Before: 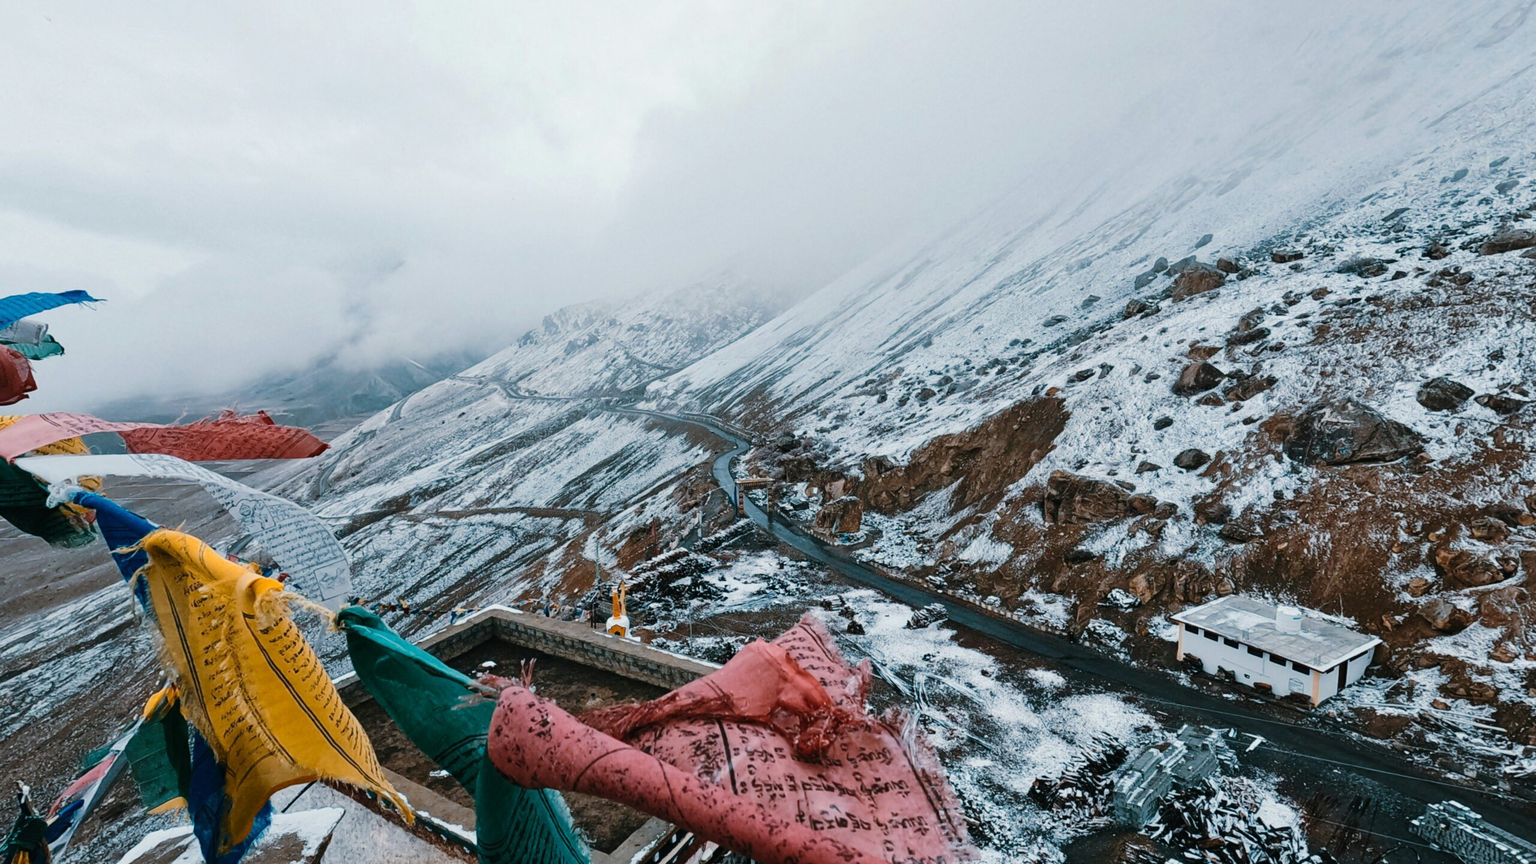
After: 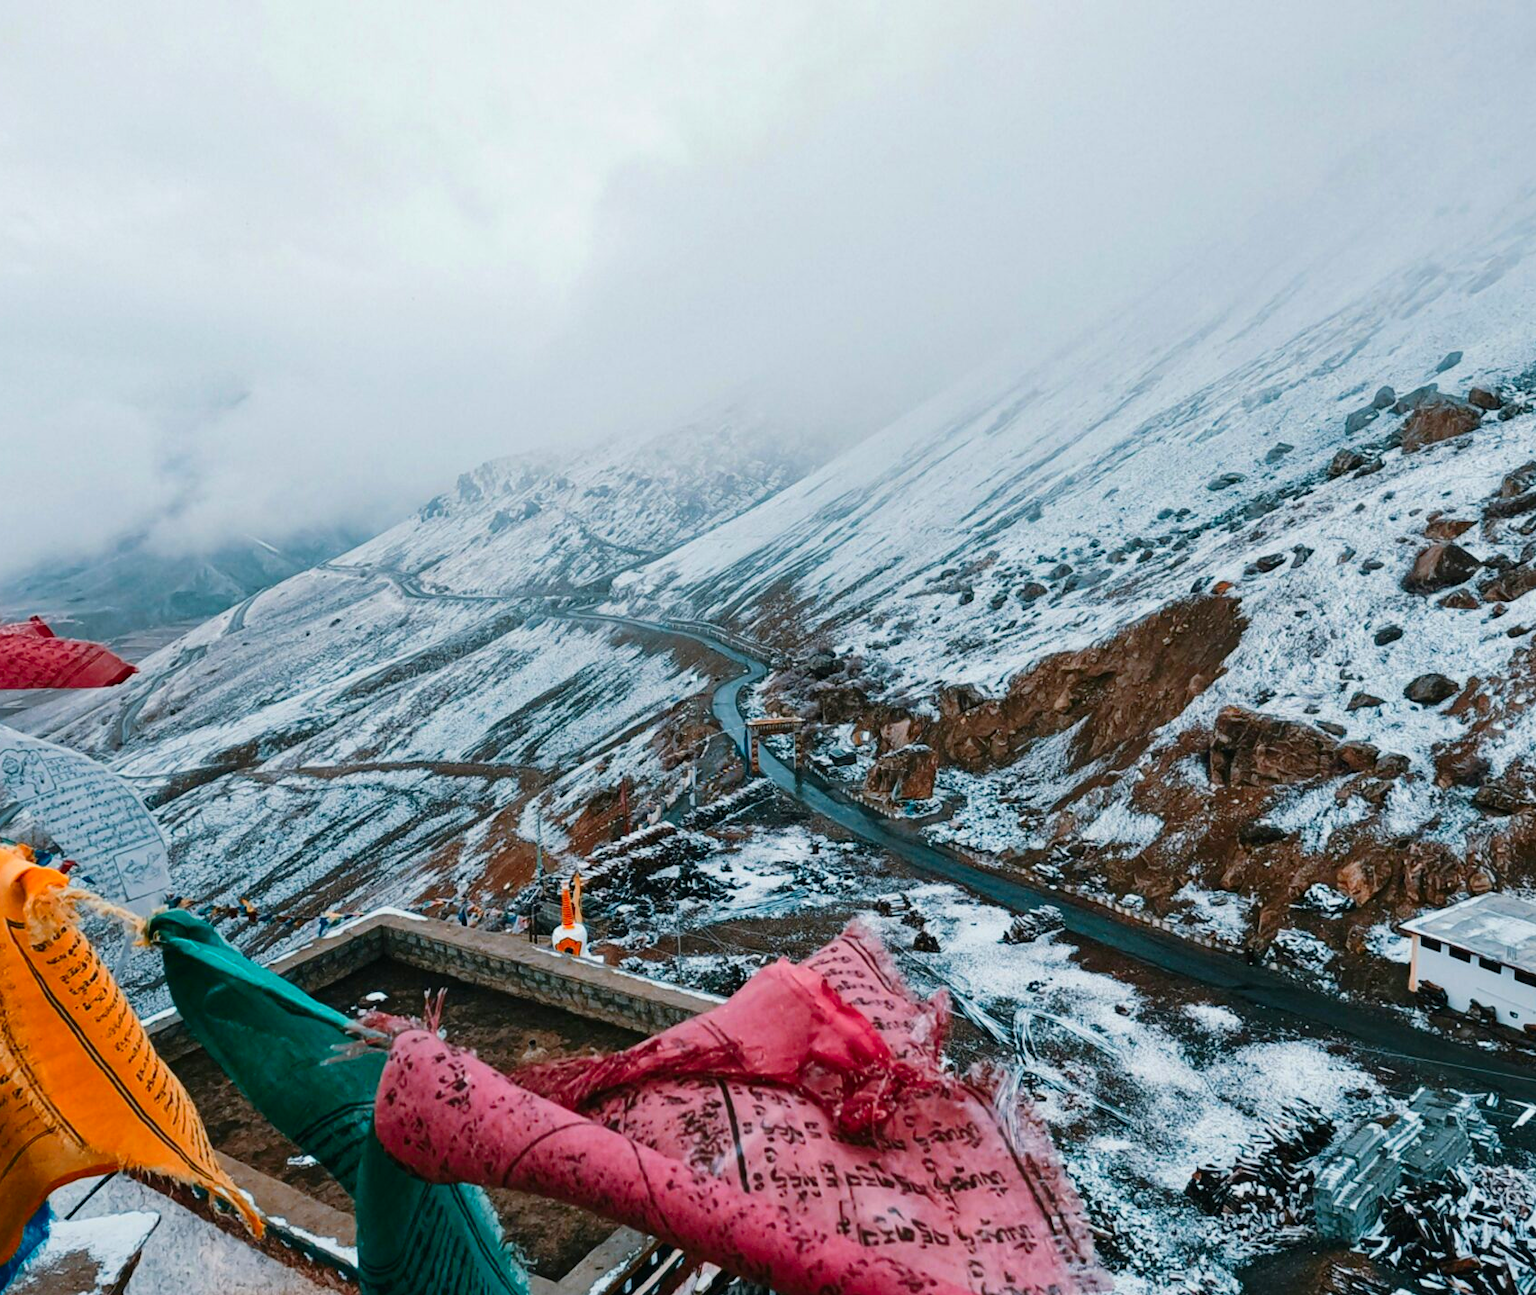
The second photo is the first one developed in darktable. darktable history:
color correction: saturation 1.34
crop and rotate: left 15.546%, right 17.787%
color zones: curves: ch1 [(0.239, 0.552) (0.75, 0.5)]; ch2 [(0.25, 0.462) (0.749, 0.457)], mix 25.94%
contrast brightness saturation: saturation -0.05
